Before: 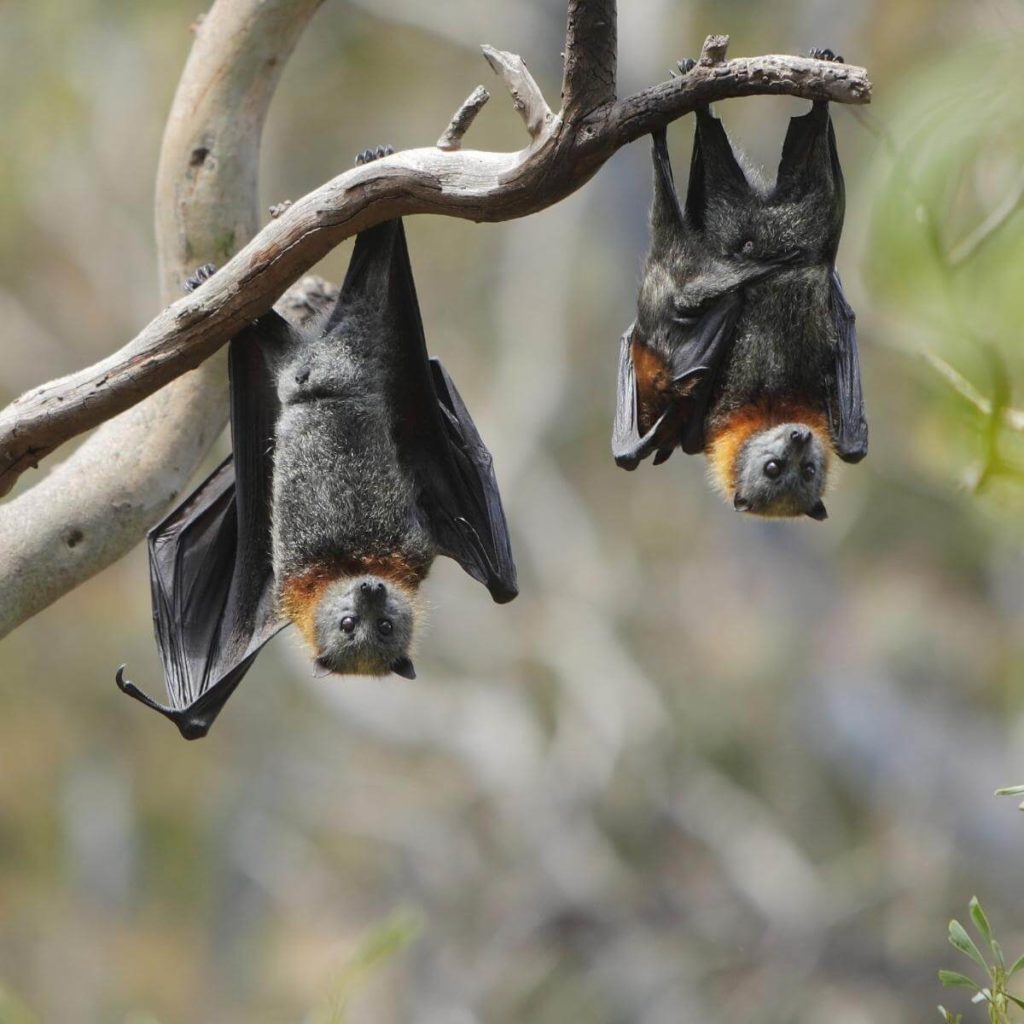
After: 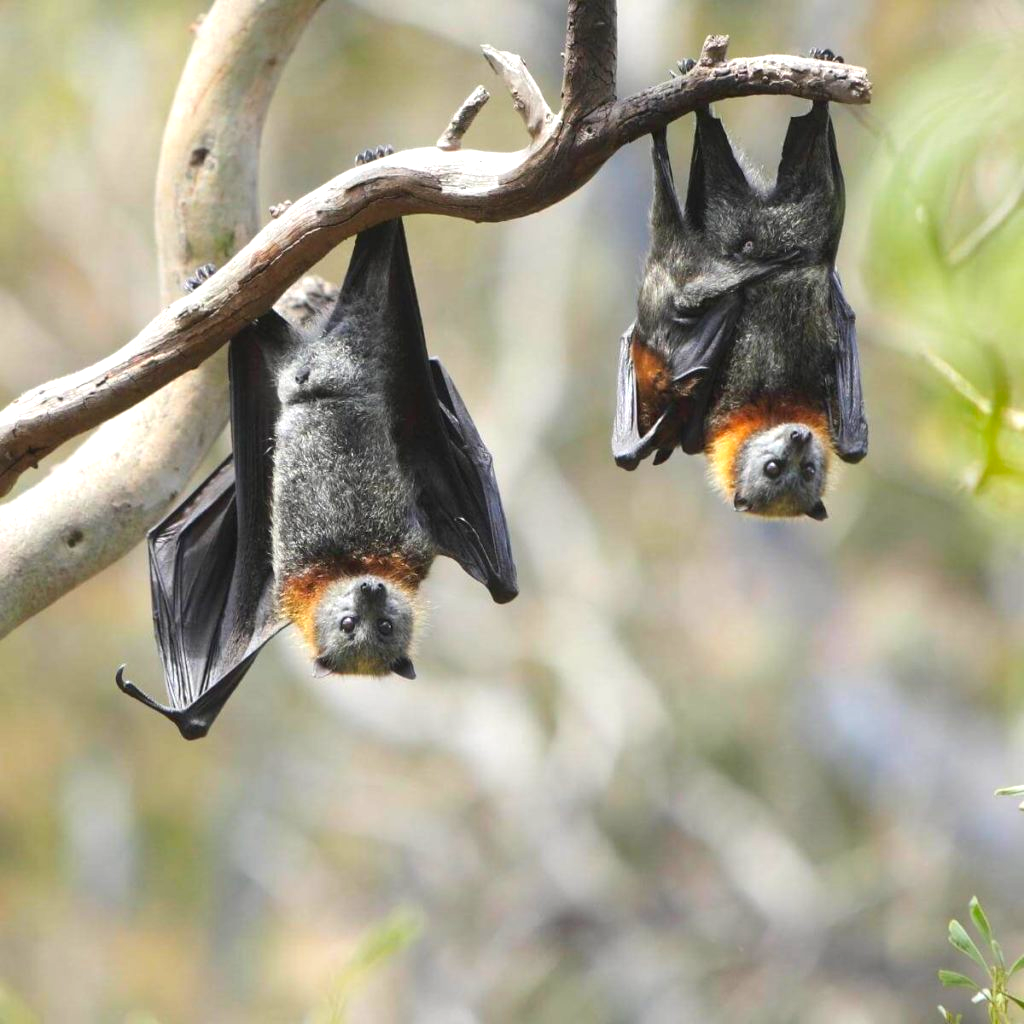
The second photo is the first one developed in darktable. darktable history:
exposure: black level correction 0, exposure 0.7 EV, compensate exposure bias true, compensate highlight preservation false
contrast brightness saturation: contrast 0.04, saturation 0.16
